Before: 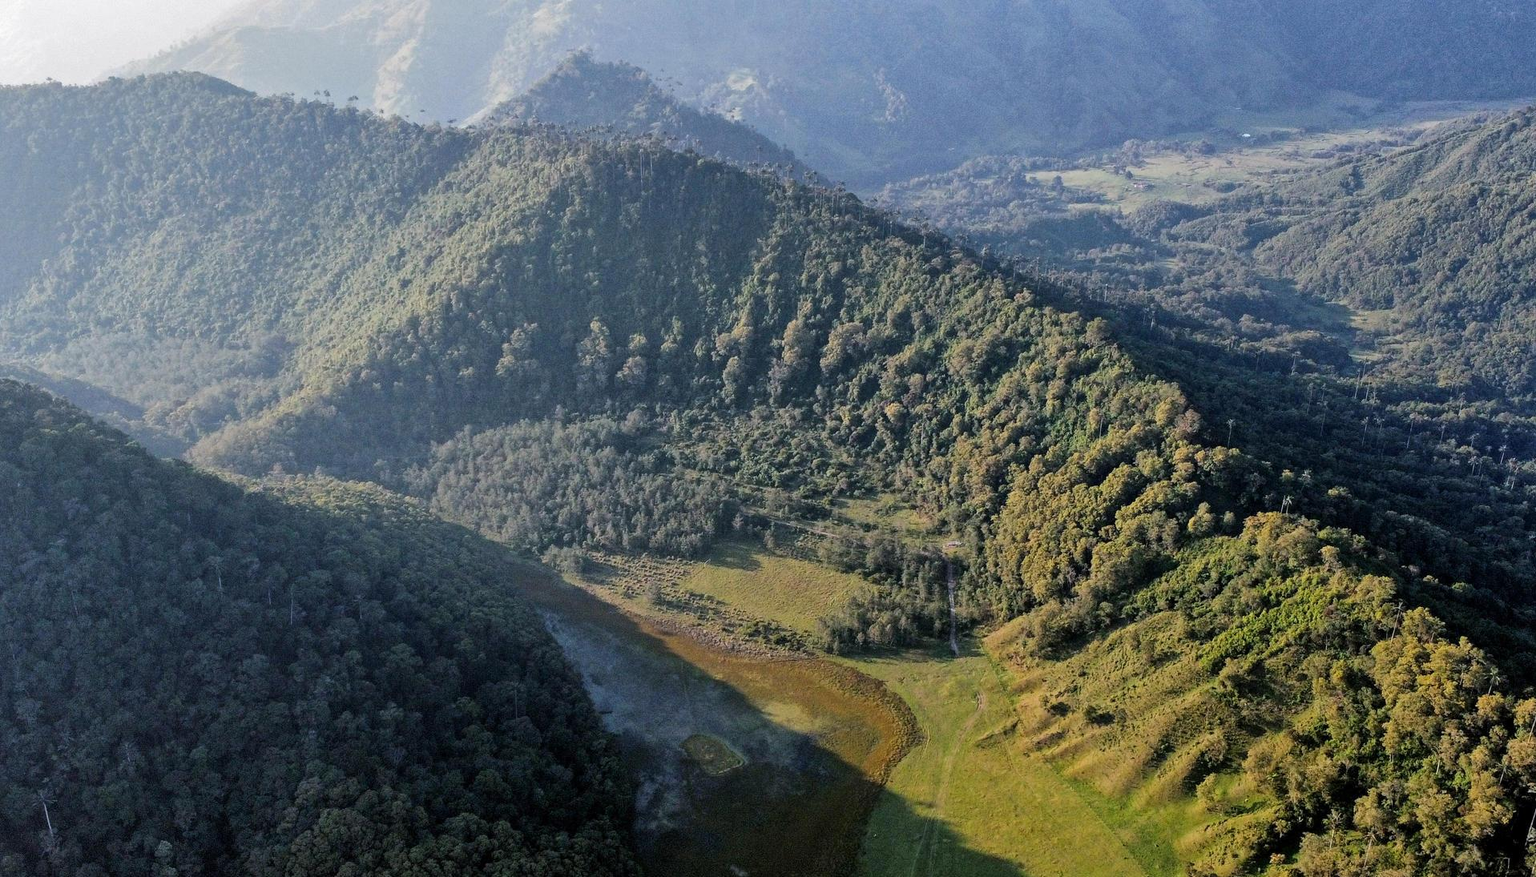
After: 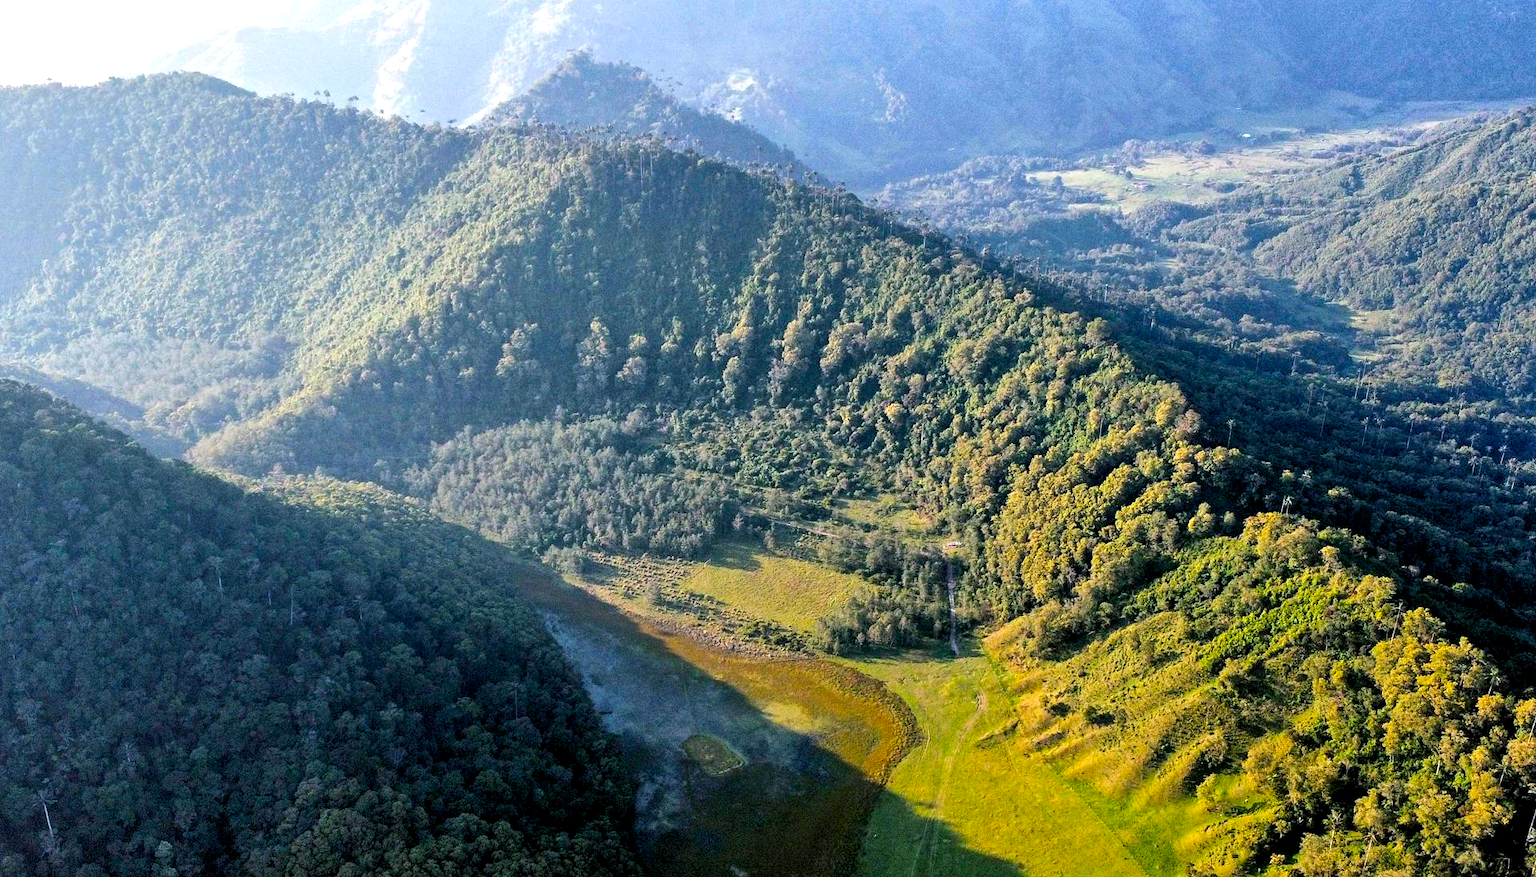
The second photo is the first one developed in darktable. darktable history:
exposure: black level correction 0, exposure 0.498 EV, compensate highlight preservation false
color balance rgb: shadows lift › chroma 2.063%, shadows lift › hue 215.05°, global offset › luminance -0.472%, perceptual saturation grading › global saturation 30.888%, perceptual brilliance grading › highlights 9.221%, perceptual brilliance grading › mid-tones 4.702%
